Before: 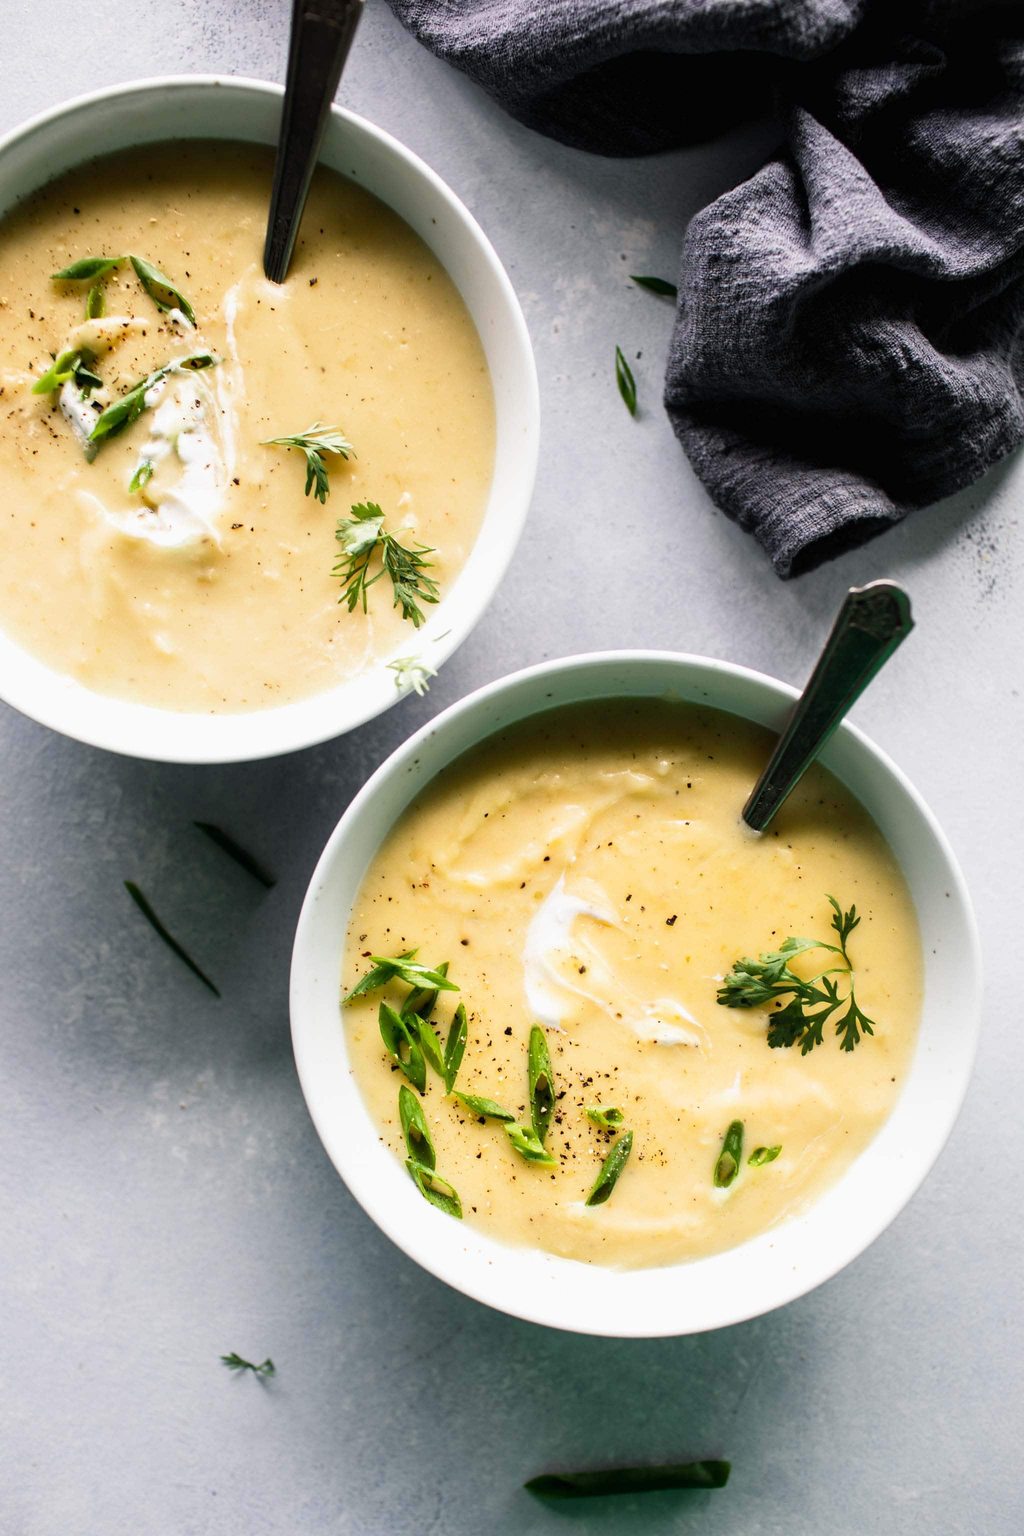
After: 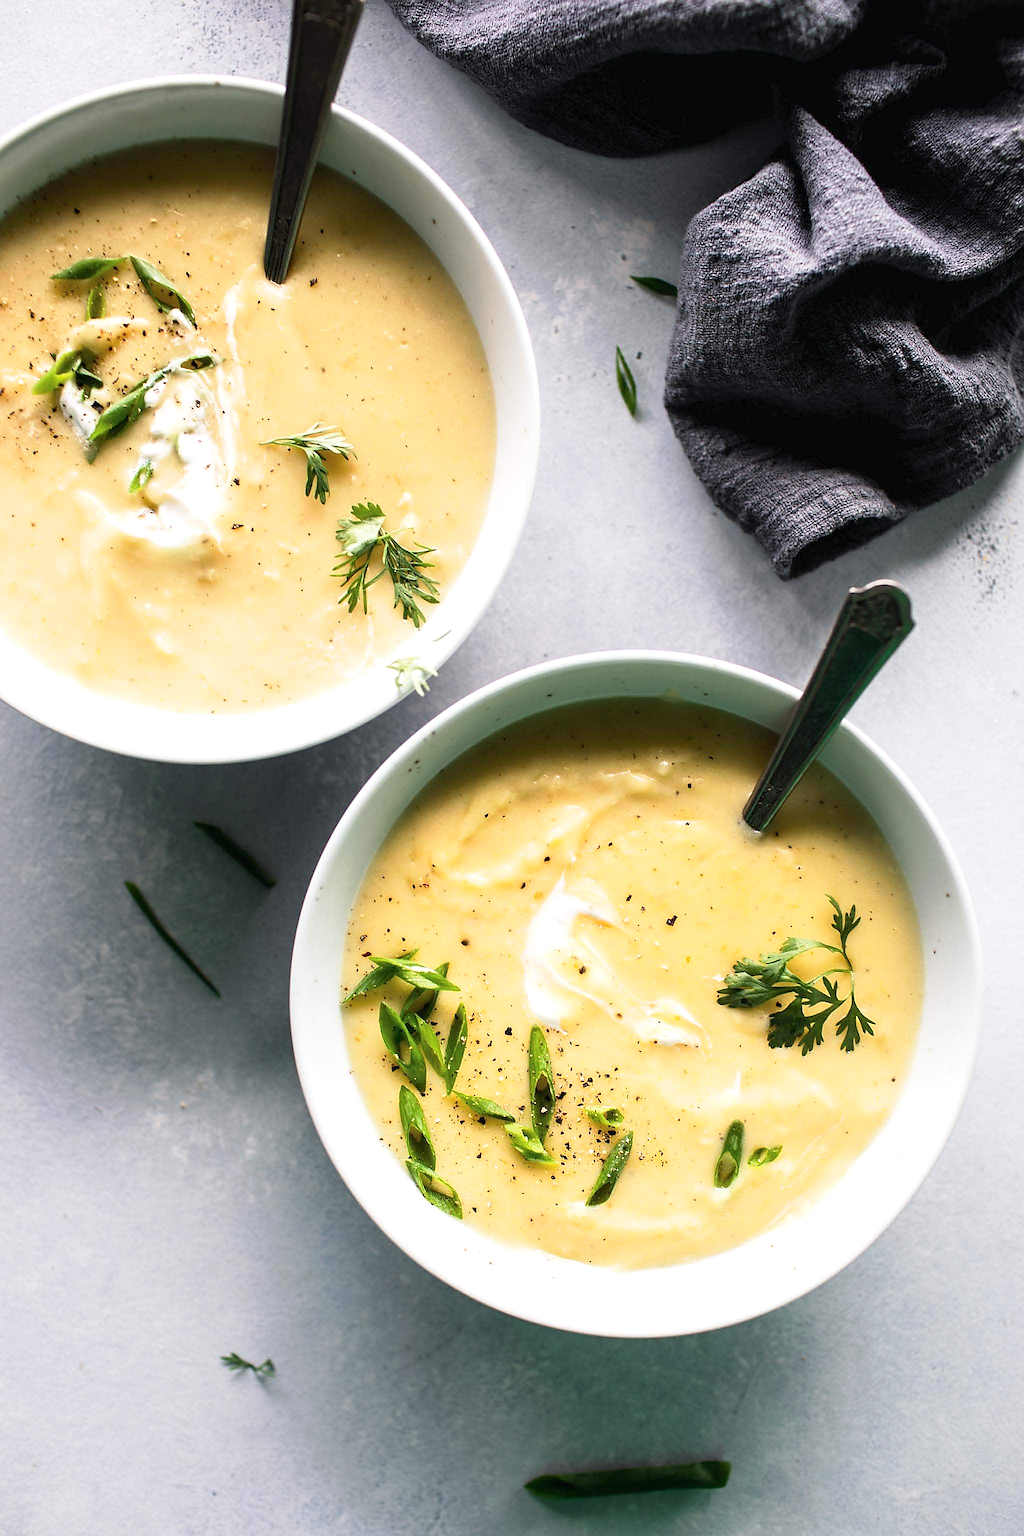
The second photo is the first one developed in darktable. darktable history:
sharpen: radius 1.377, amount 1.237, threshold 0.702
tone curve: curves: ch0 [(0, 0) (0.003, 0.005) (0.011, 0.019) (0.025, 0.04) (0.044, 0.064) (0.069, 0.095) (0.1, 0.129) (0.136, 0.169) (0.177, 0.207) (0.224, 0.247) (0.277, 0.298) (0.335, 0.354) (0.399, 0.416) (0.468, 0.478) (0.543, 0.553) (0.623, 0.634) (0.709, 0.709) (0.801, 0.817) (0.898, 0.912) (1, 1)], preserve colors none
exposure: exposure 0.129 EV, compensate highlight preservation false
